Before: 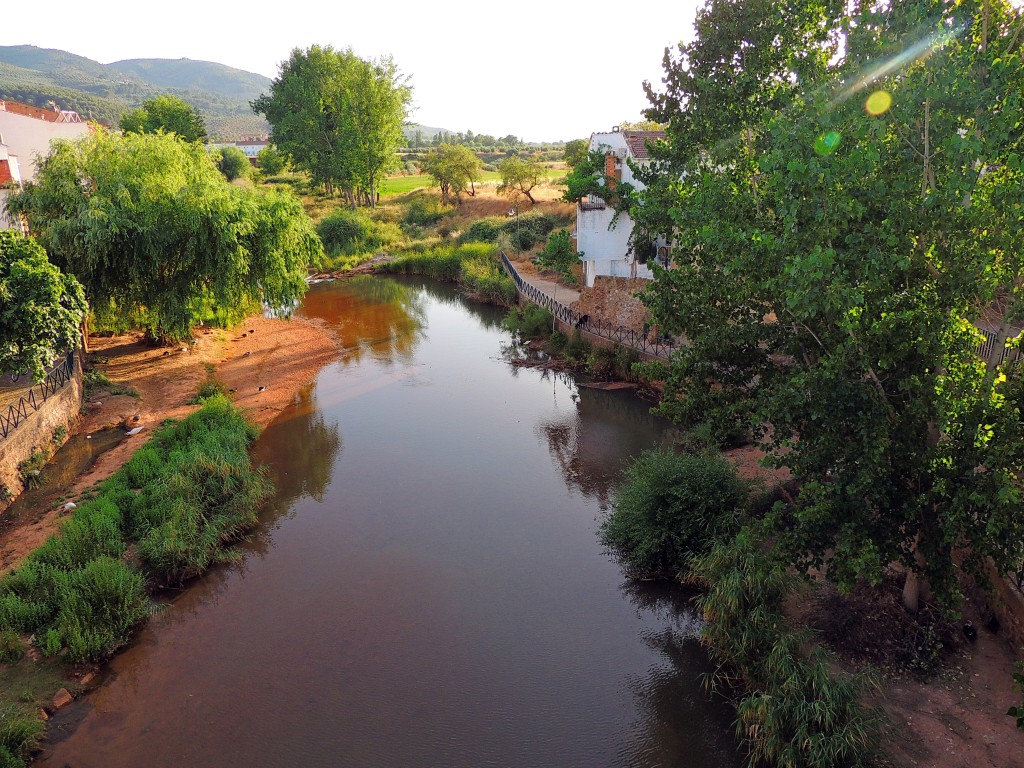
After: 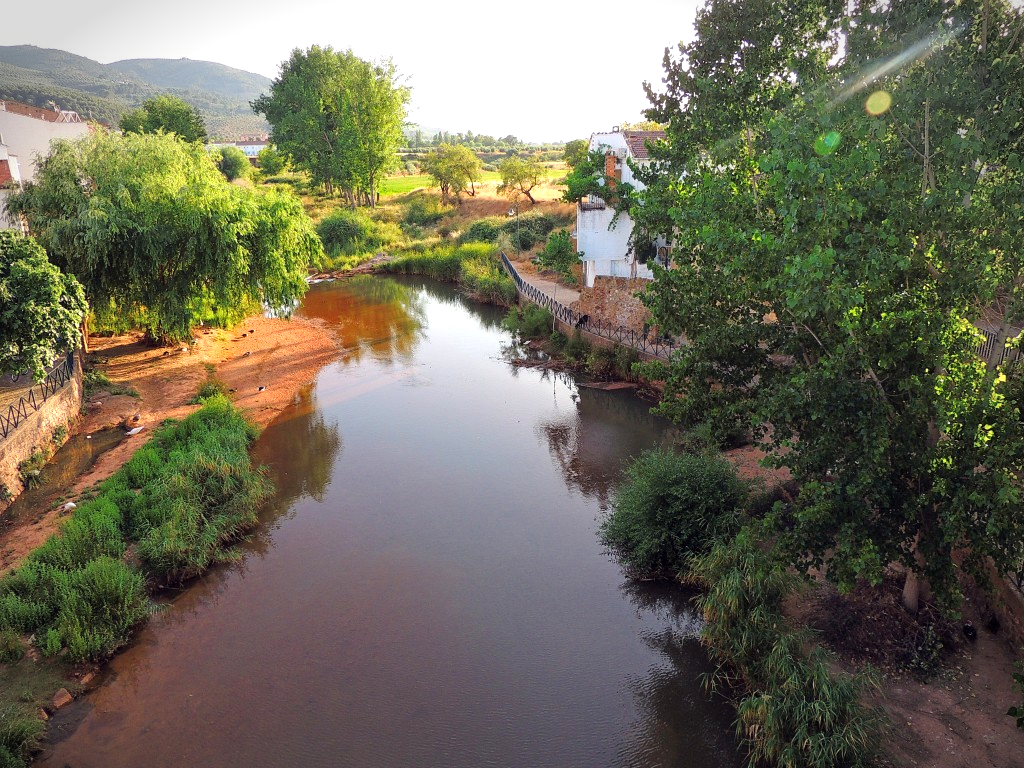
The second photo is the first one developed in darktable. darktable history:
exposure: exposure 0.506 EV, compensate highlight preservation false
vignetting: fall-off start 89.24%, fall-off radius 44.52%, center (-0.028, 0.239), width/height ratio 1.168, unbound false
